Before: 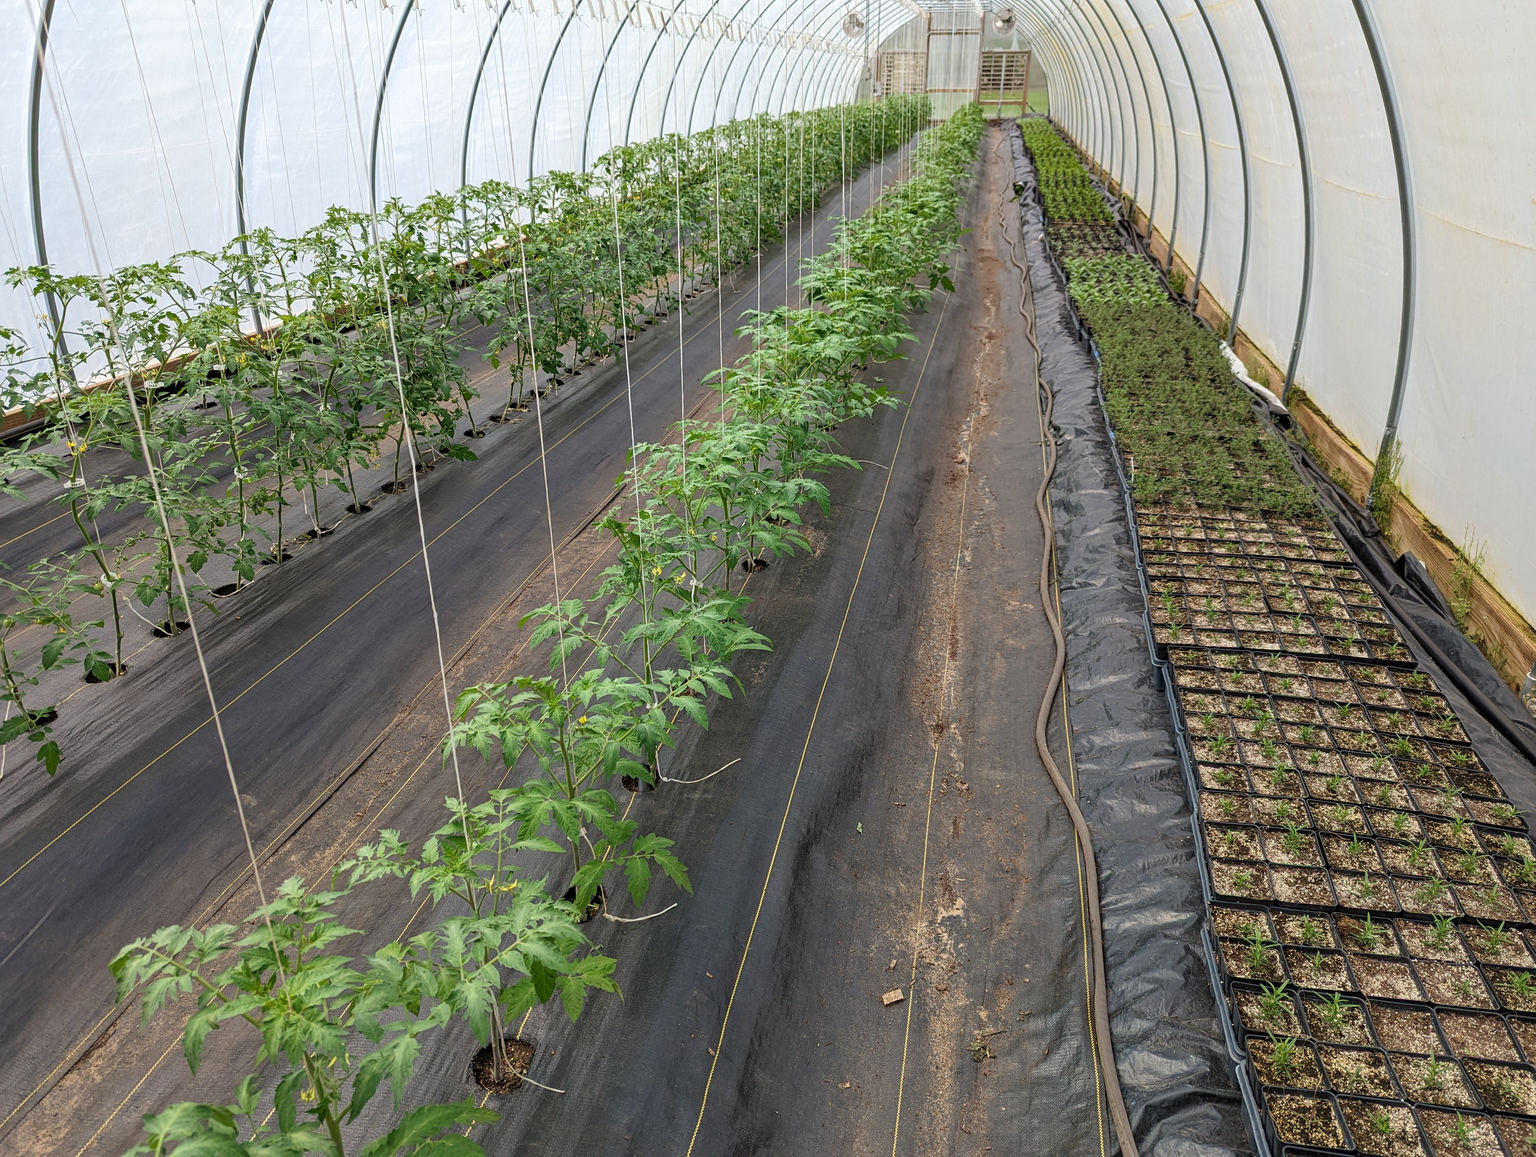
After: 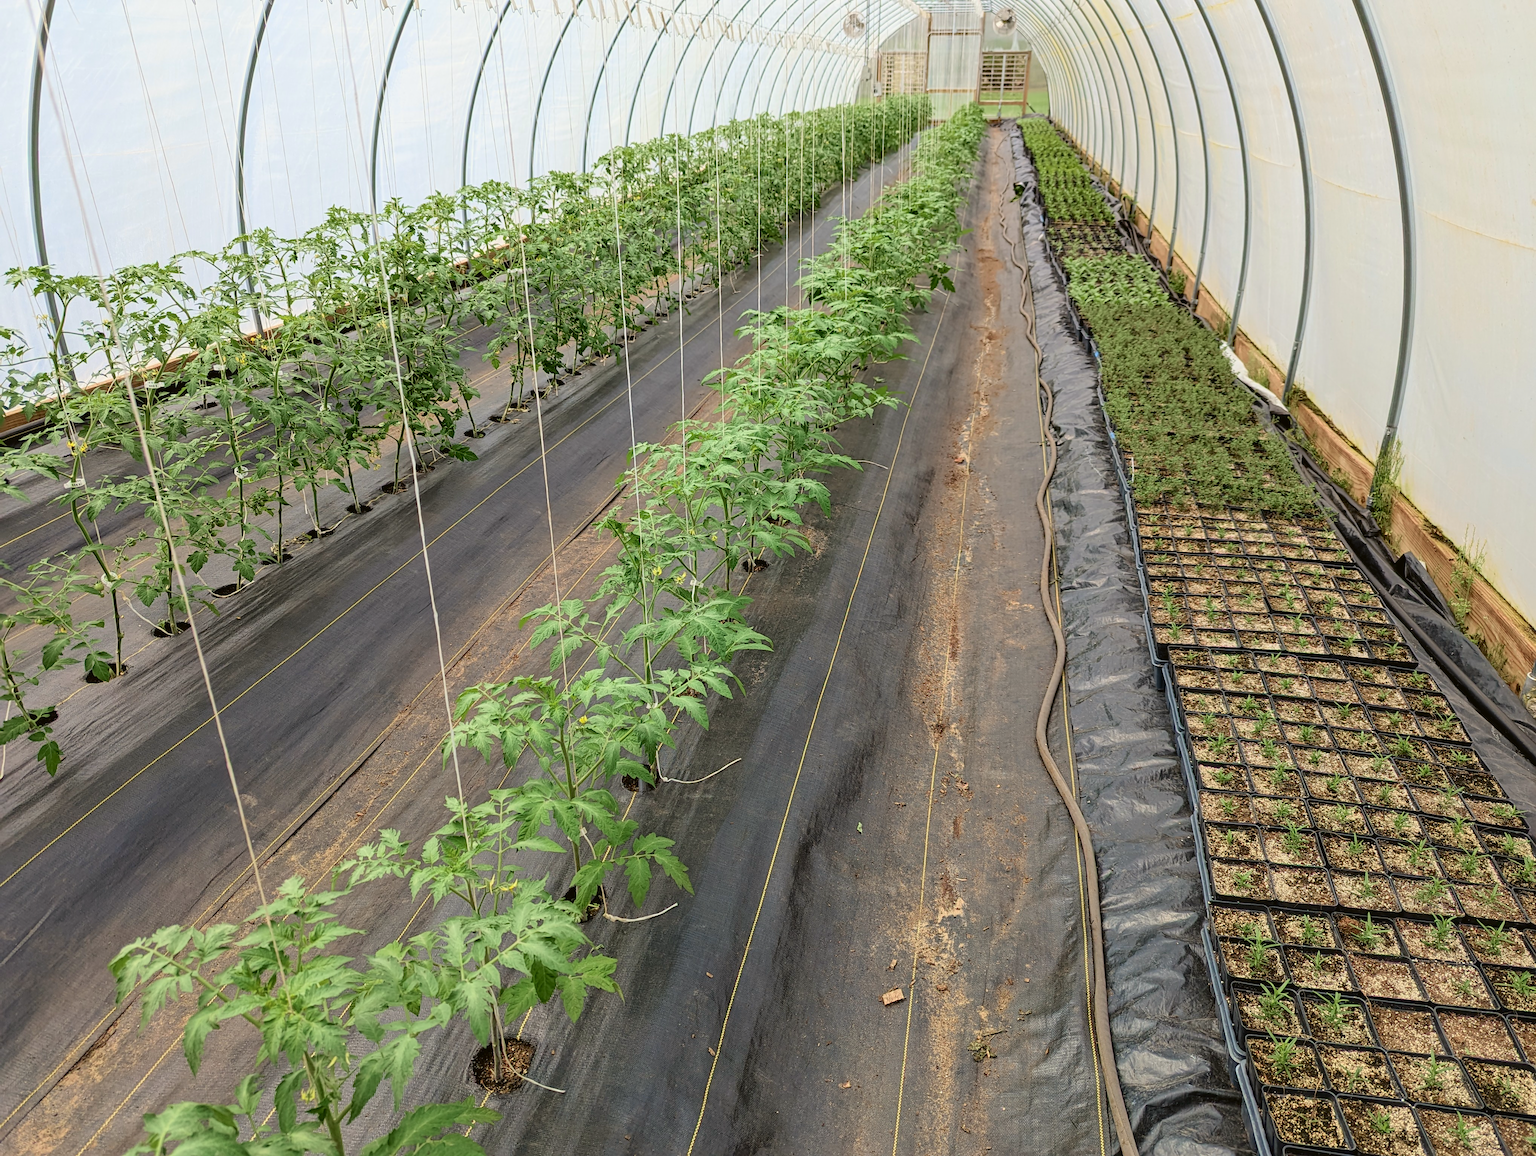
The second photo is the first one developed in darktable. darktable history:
tone curve: curves: ch0 [(0, 0.021) (0.049, 0.044) (0.152, 0.14) (0.328, 0.377) (0.473, 0.543) (0.641, 0.705) (0.868, 0.887) (1, 0.969)]; ch1 [(0, 0) (0.322, 0.328) (0.43, 0.425) (0.474, 0.466) (0.502, 0.503) (0.522, 0.526) (0.564, 0.591) (0.602, 0.632) (0.677, 0.701) (0.859, 0.885) (1, 1)]; ch2 [(0, 0) (0.33, 0.301) (0.447, 0.44) (0.487, 0.496) (0.502, 0.516) (0.535, 0.554) (0.565, 0.598) (0.618, 0.629) (1, 1)], color space Lab, independent channels, preserve colors none
